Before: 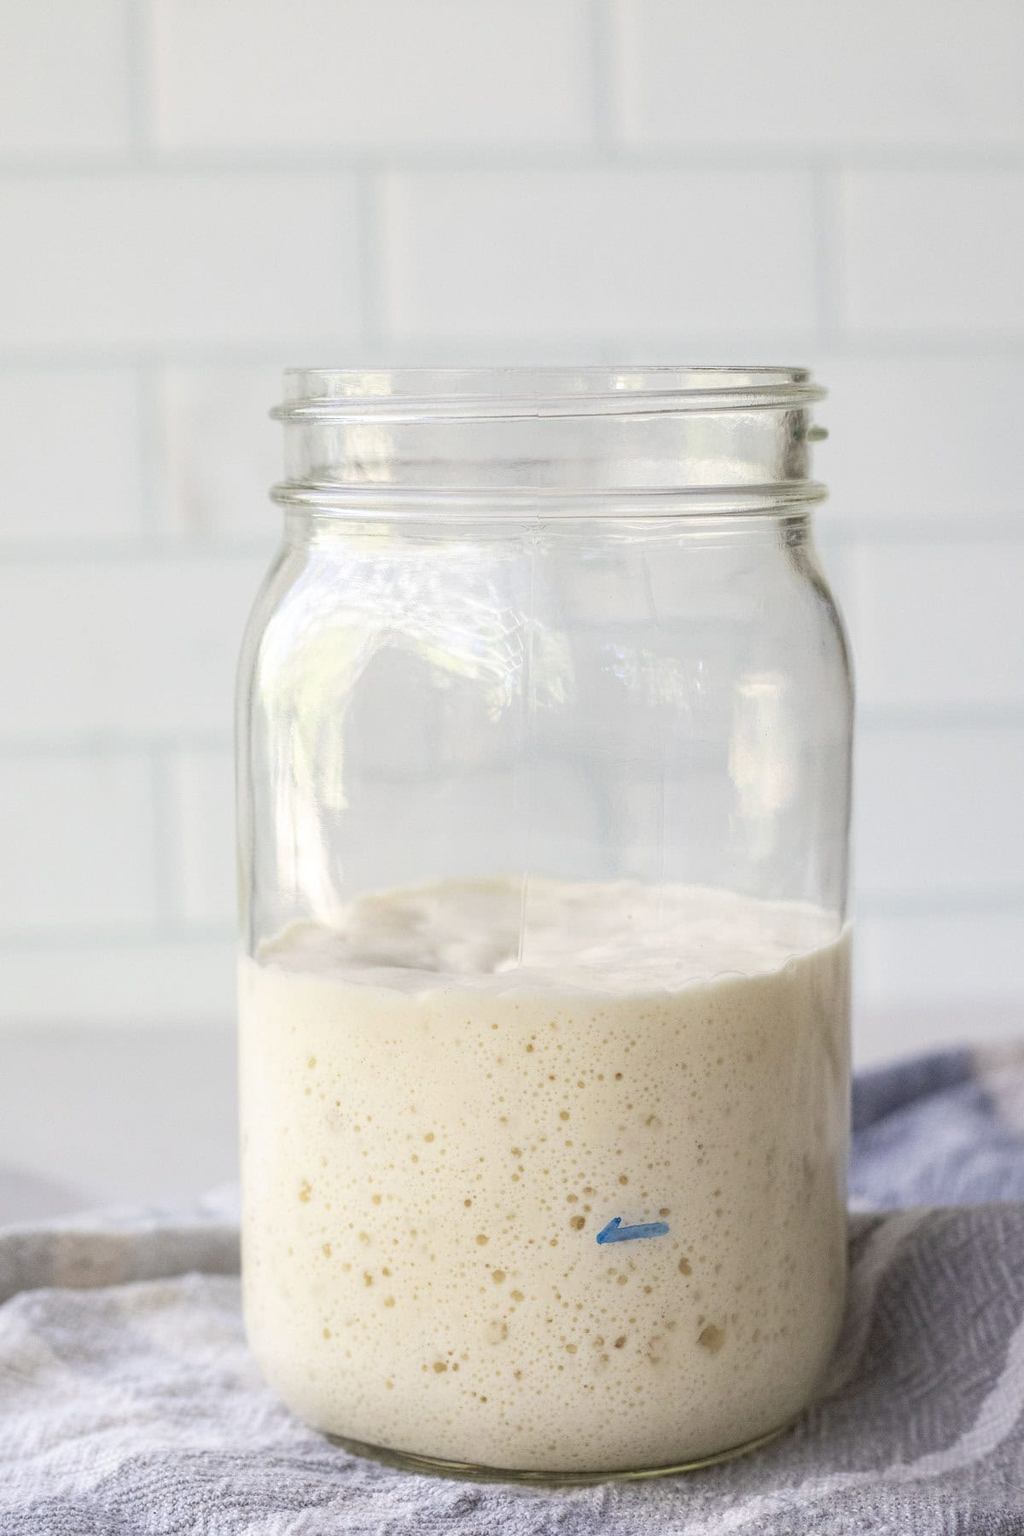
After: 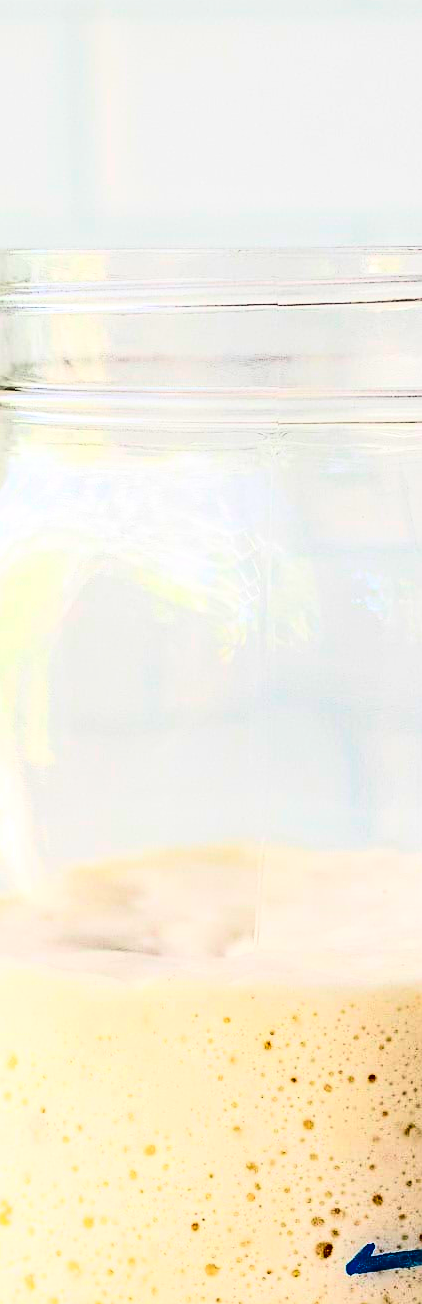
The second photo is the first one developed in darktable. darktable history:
sharpen: on, module defaults
crop and rotate: left 29.476%, top 10.214%, right 35.32%, bottom 17.333%
contrast brightness saturation: contrast 0.77, brightness -1, saturation 1
